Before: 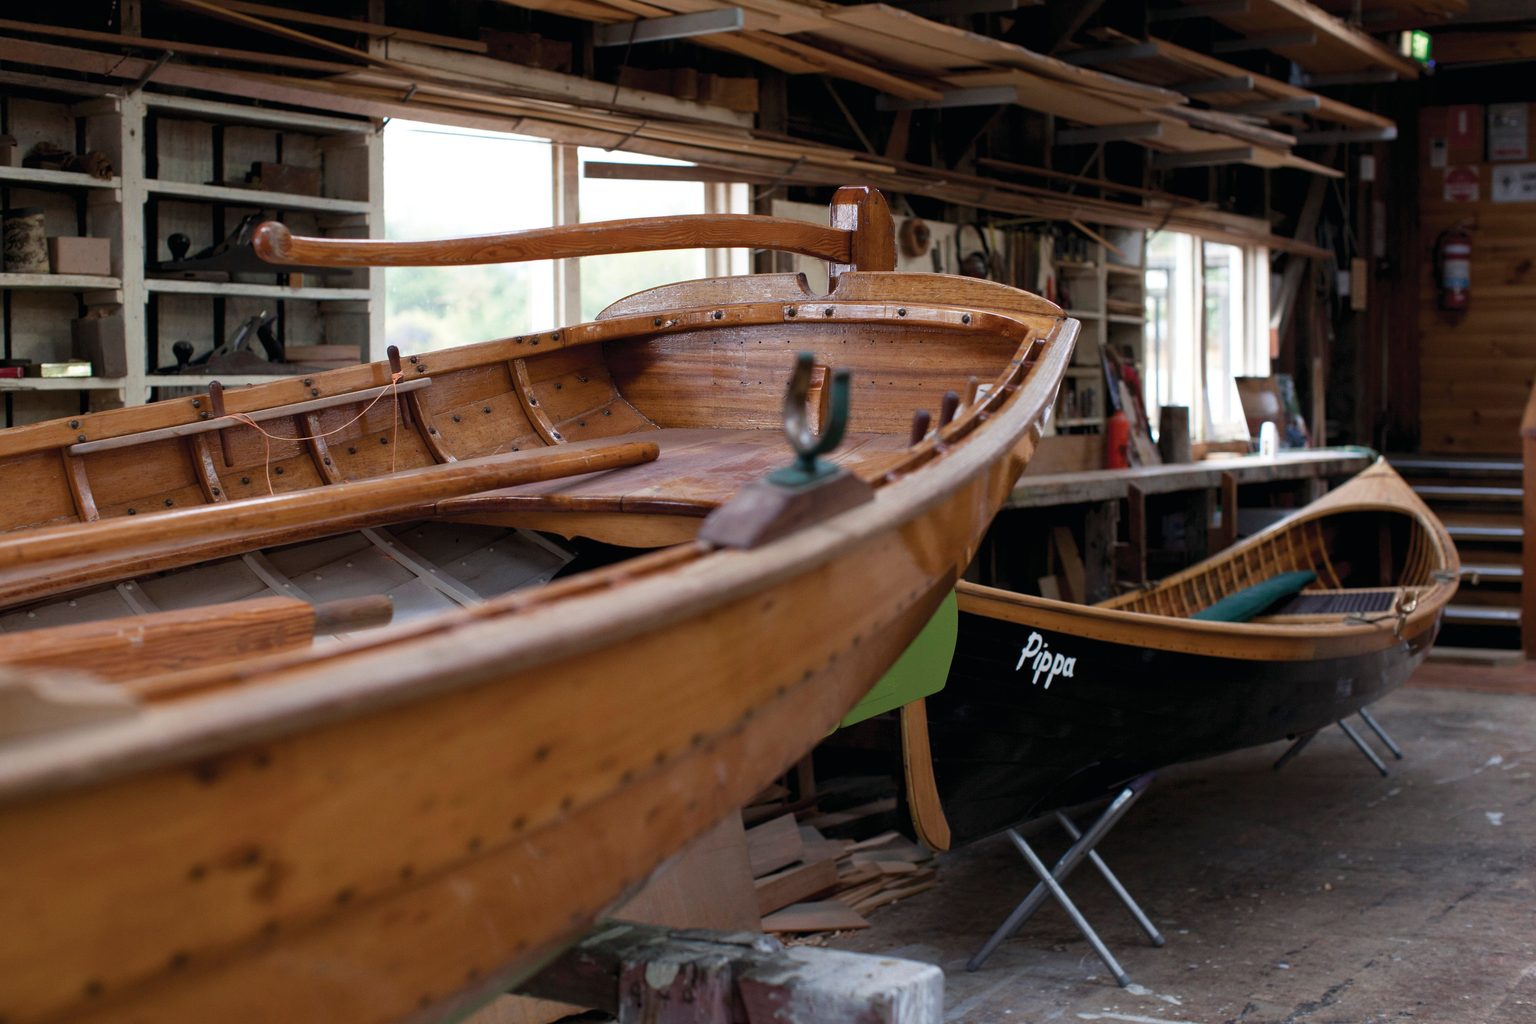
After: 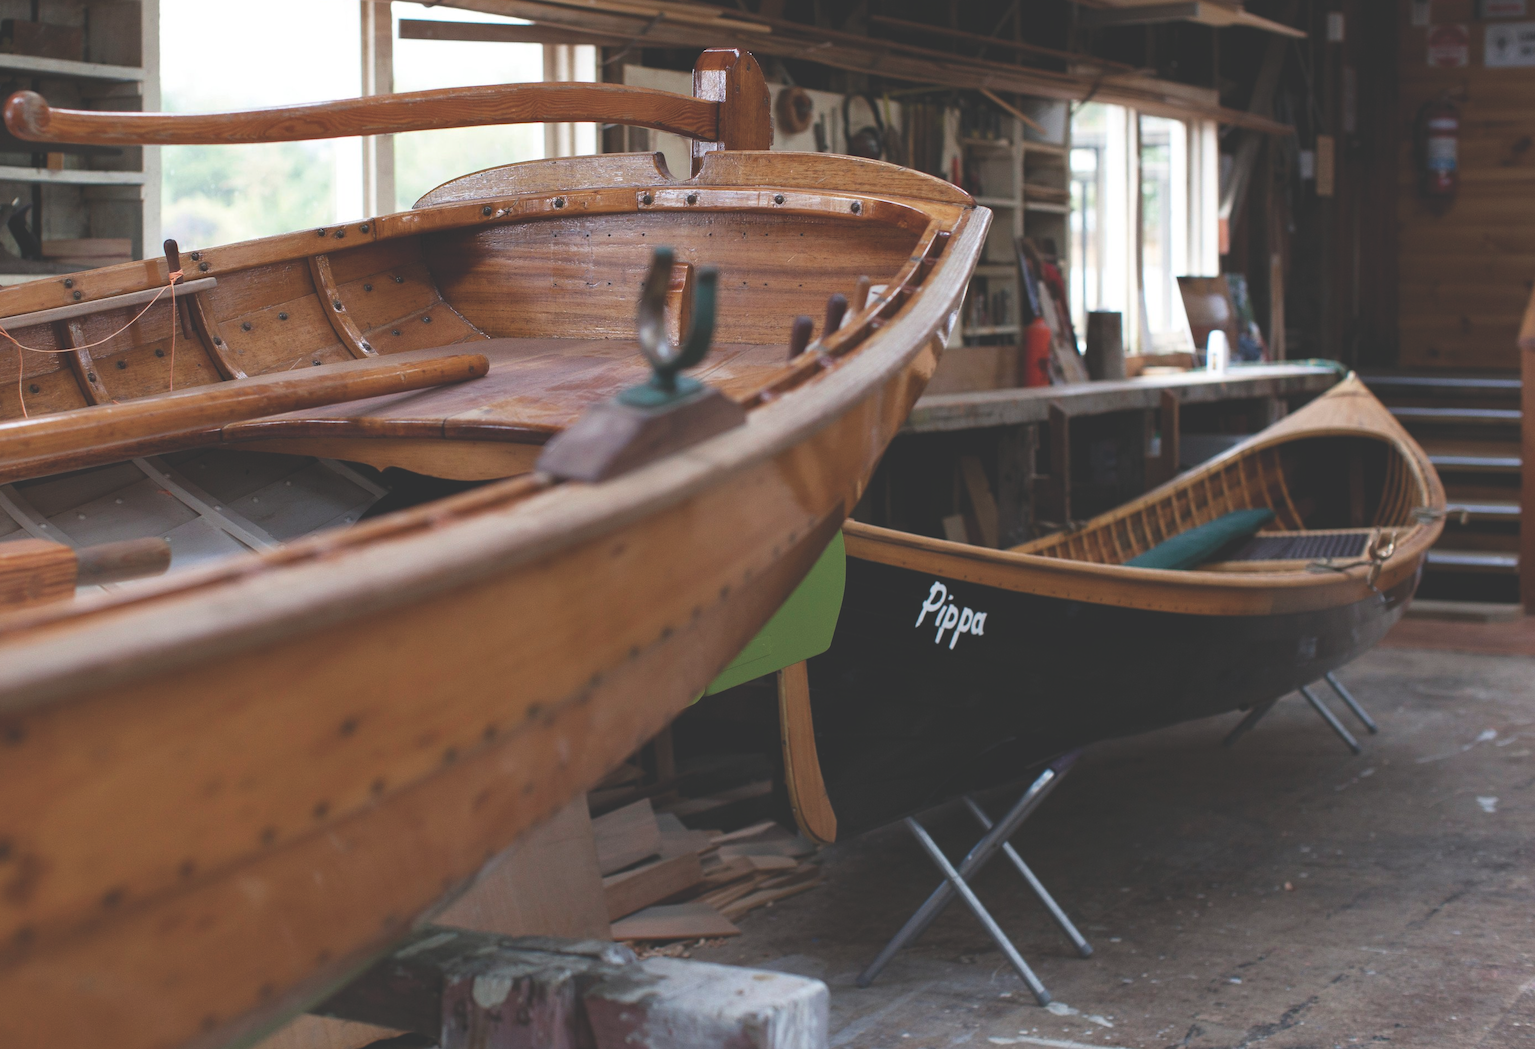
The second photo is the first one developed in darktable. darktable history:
crop: left 16.315%, top 14.246%
exposure: black level correction -0.03, compensate highlight preservation false
